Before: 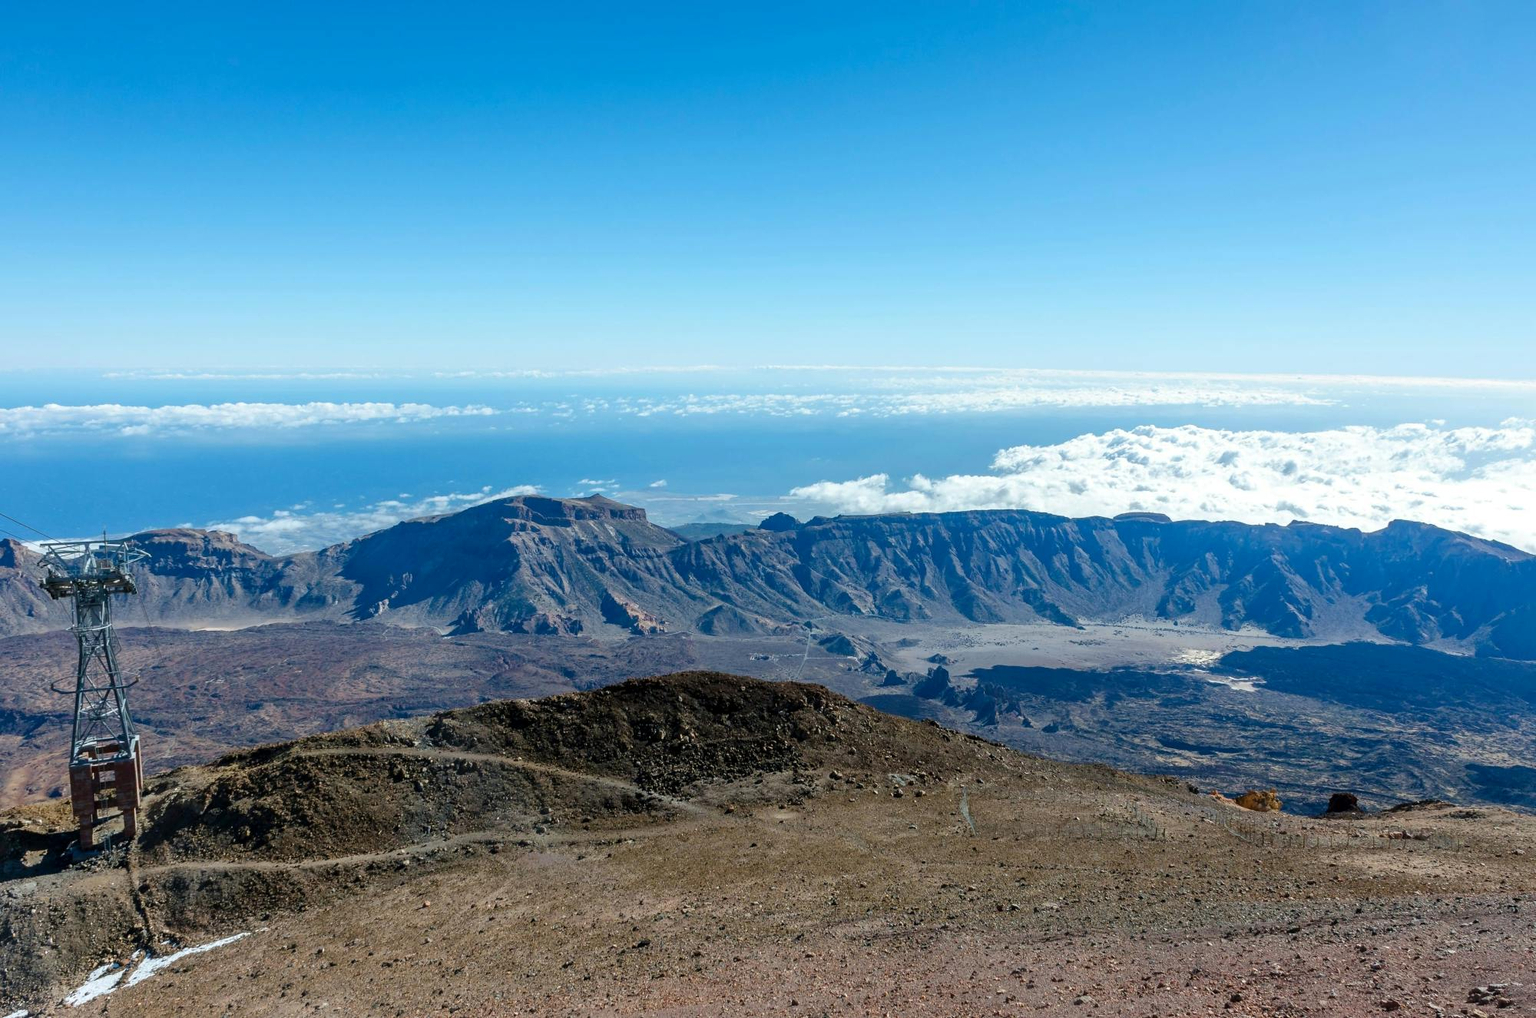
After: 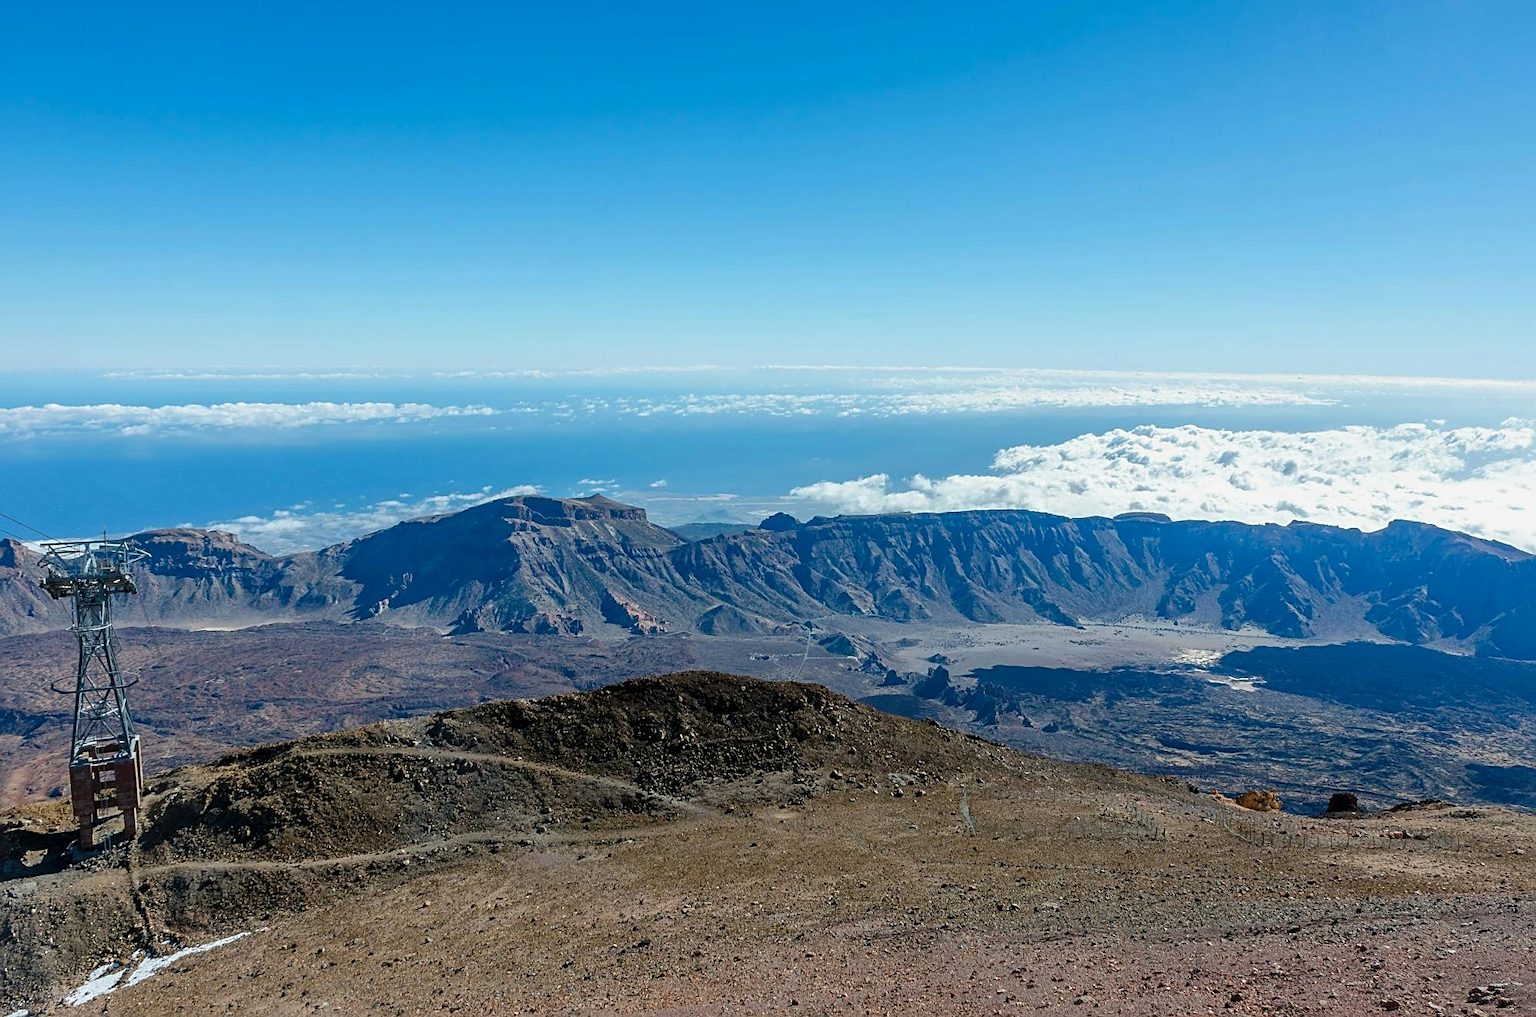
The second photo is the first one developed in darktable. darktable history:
shadows and highlights: shadows 25.07, white point adjustment -3.08, highlights -29.93
sharpen: on, module defaults
